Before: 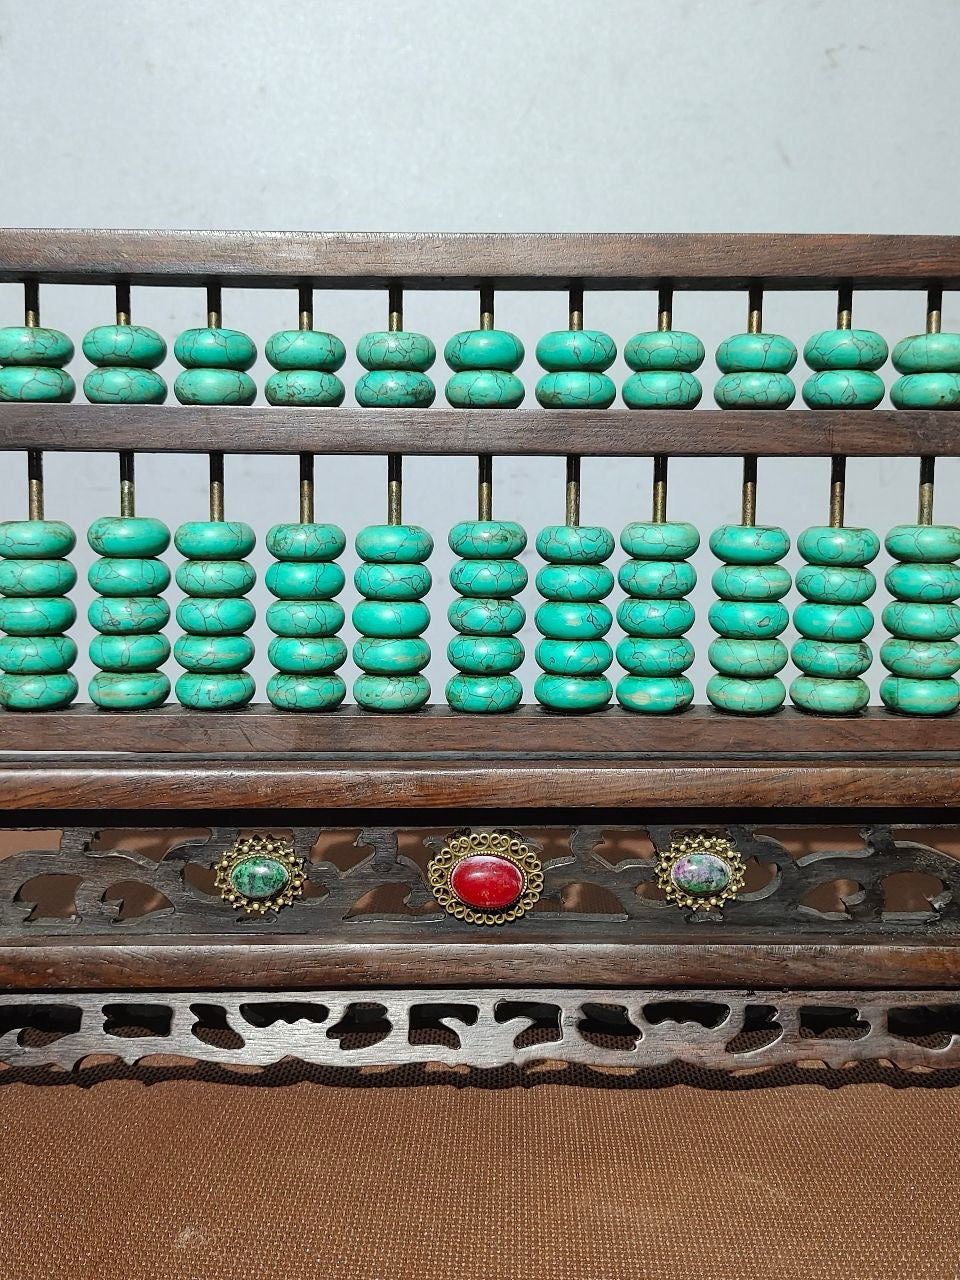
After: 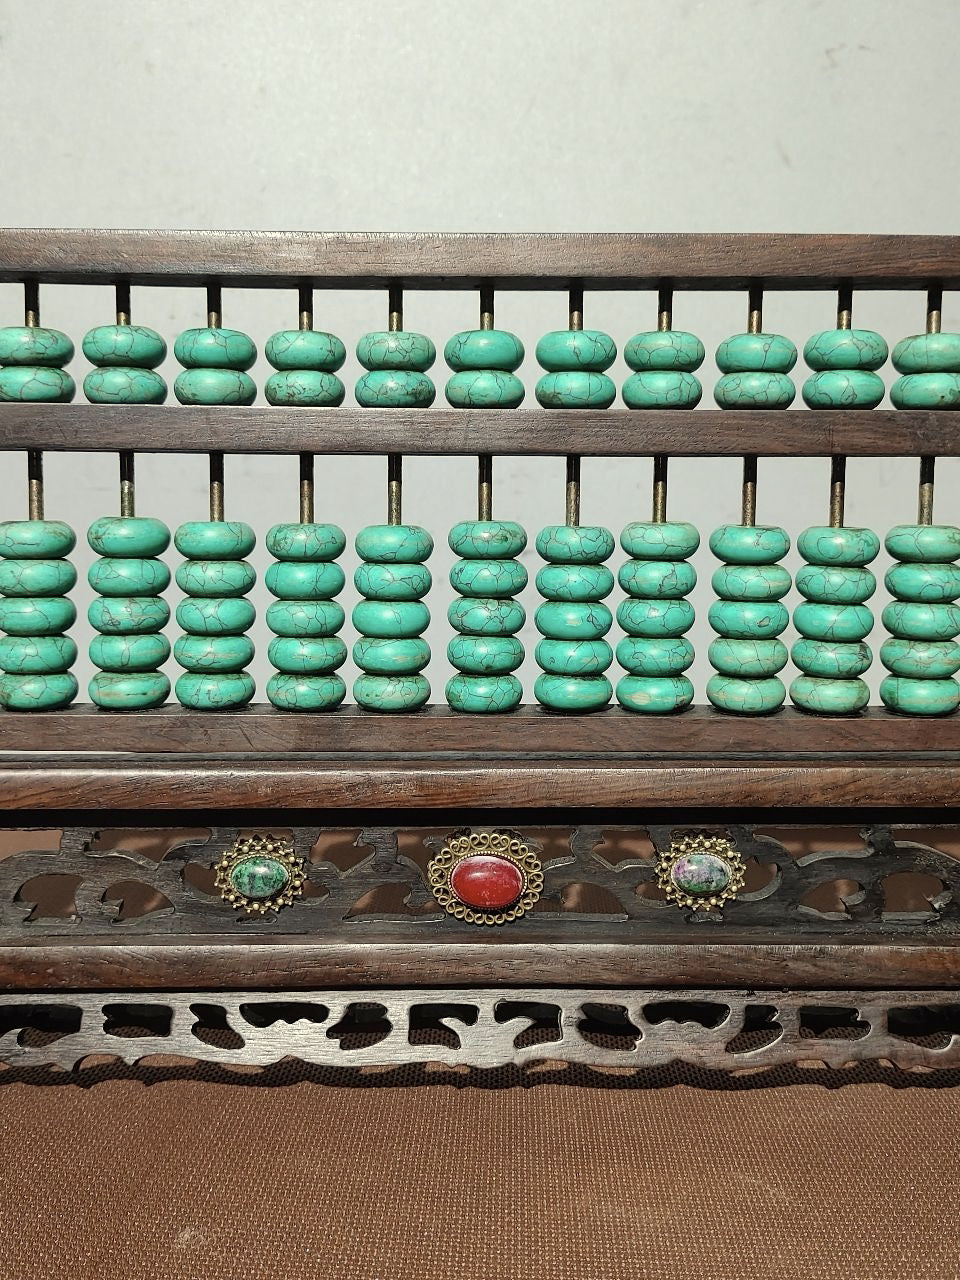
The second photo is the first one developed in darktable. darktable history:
white balance: red 1.029, blue 0.92
contrast brightness saturation: contrast 0.06, brightness -0.01, saturation -0.23
